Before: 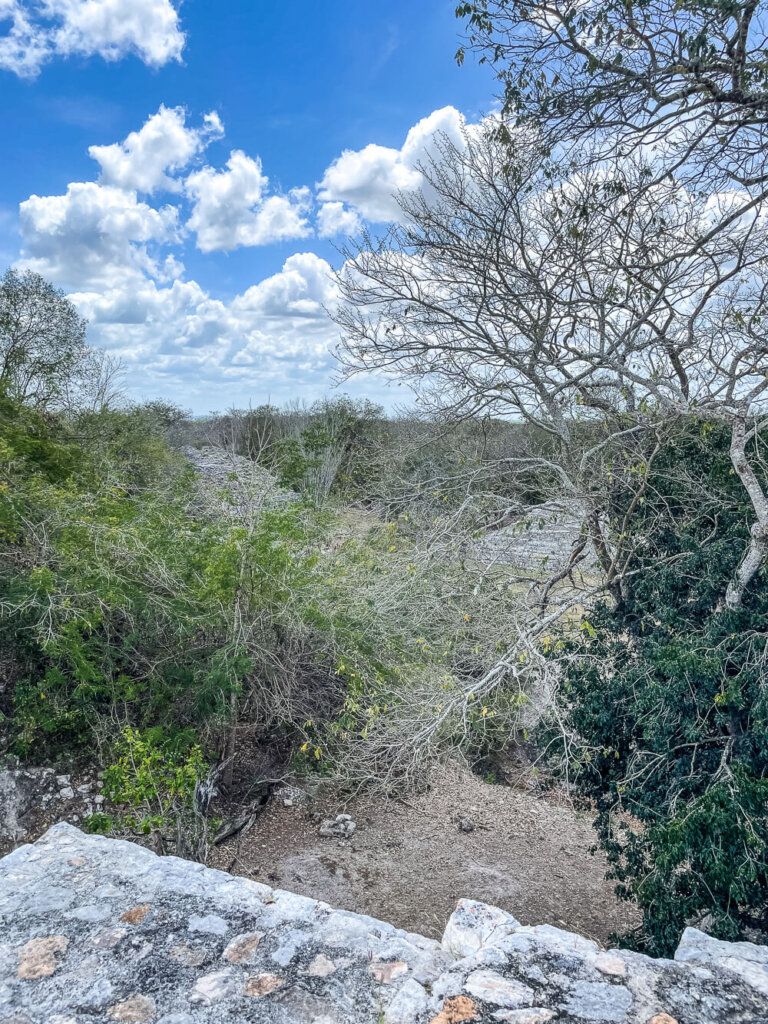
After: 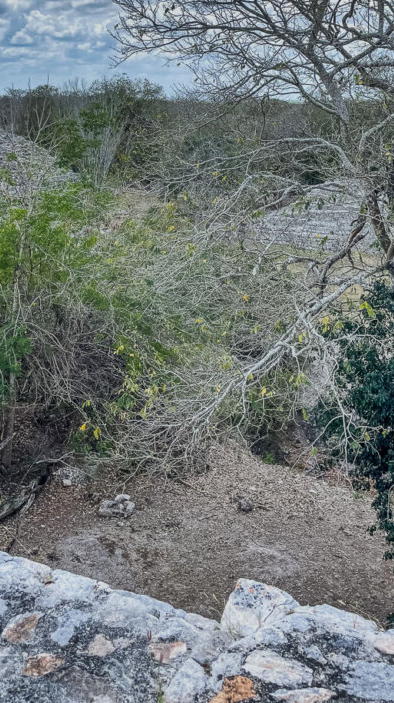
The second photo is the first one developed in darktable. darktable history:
crop and rotate: left 28.809%, top 31.301%, right 19.809%
shadows and highlights: shadows 80.96, white point adjustment -9.08, highlights -61.4, soften with gaussian
